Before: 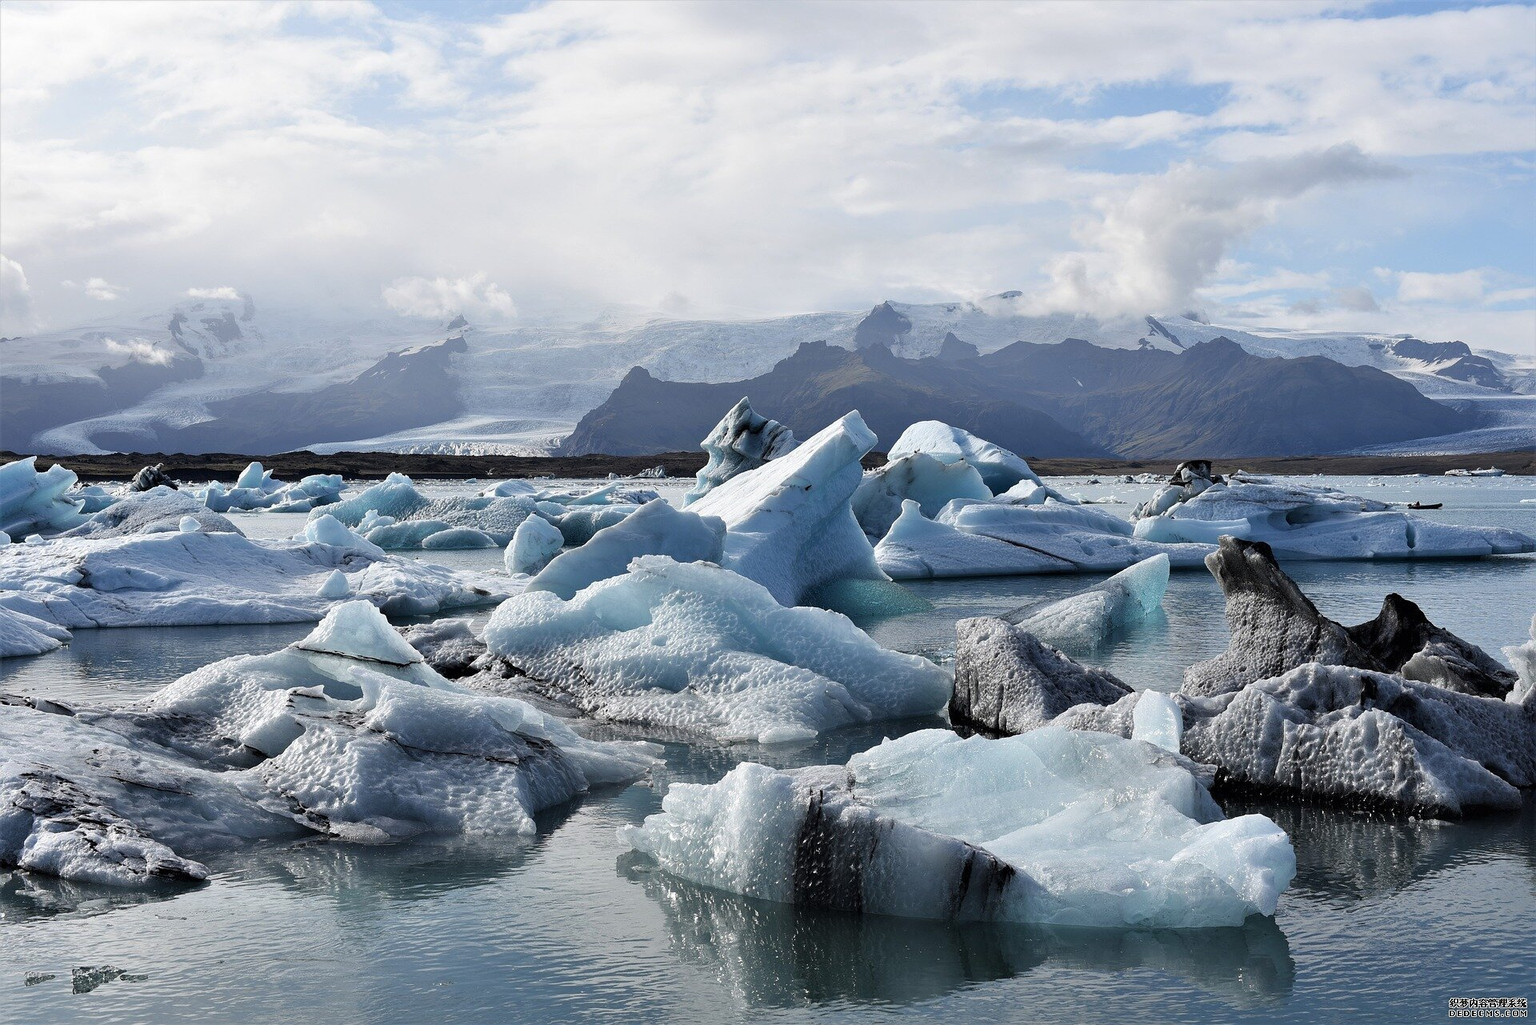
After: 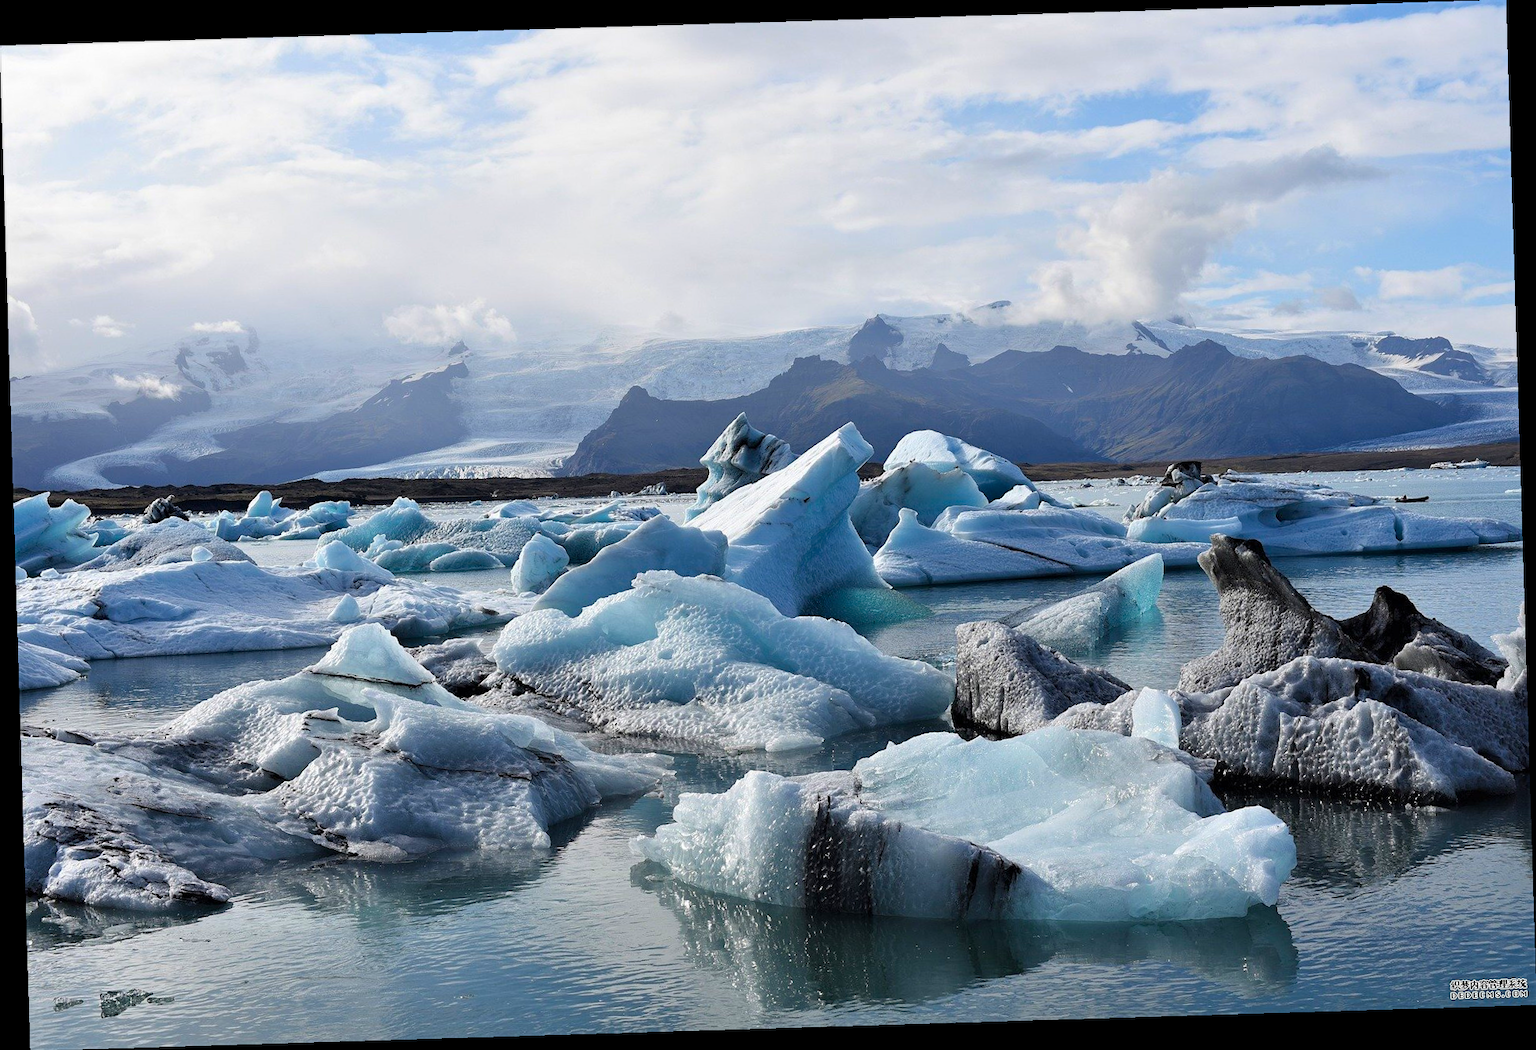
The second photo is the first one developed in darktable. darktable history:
rotate and perspective: rotation -1.75°, automatic cropping off
color balance rgb: perceptual saturation grading › global saturation 30%, global vibrance 20%
